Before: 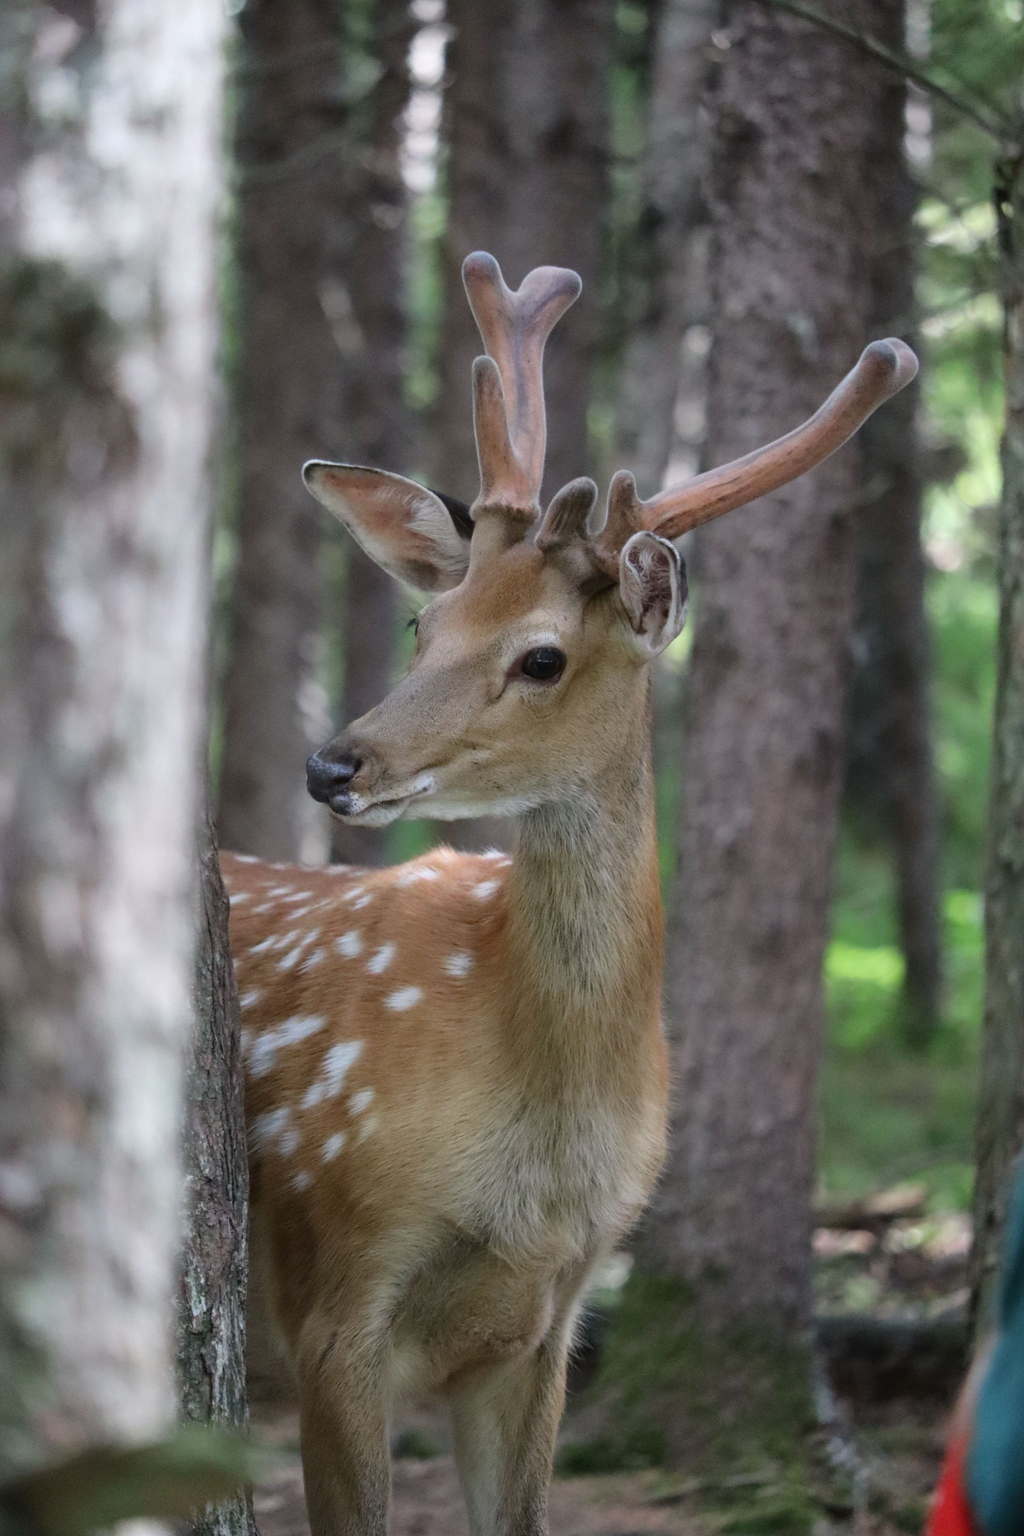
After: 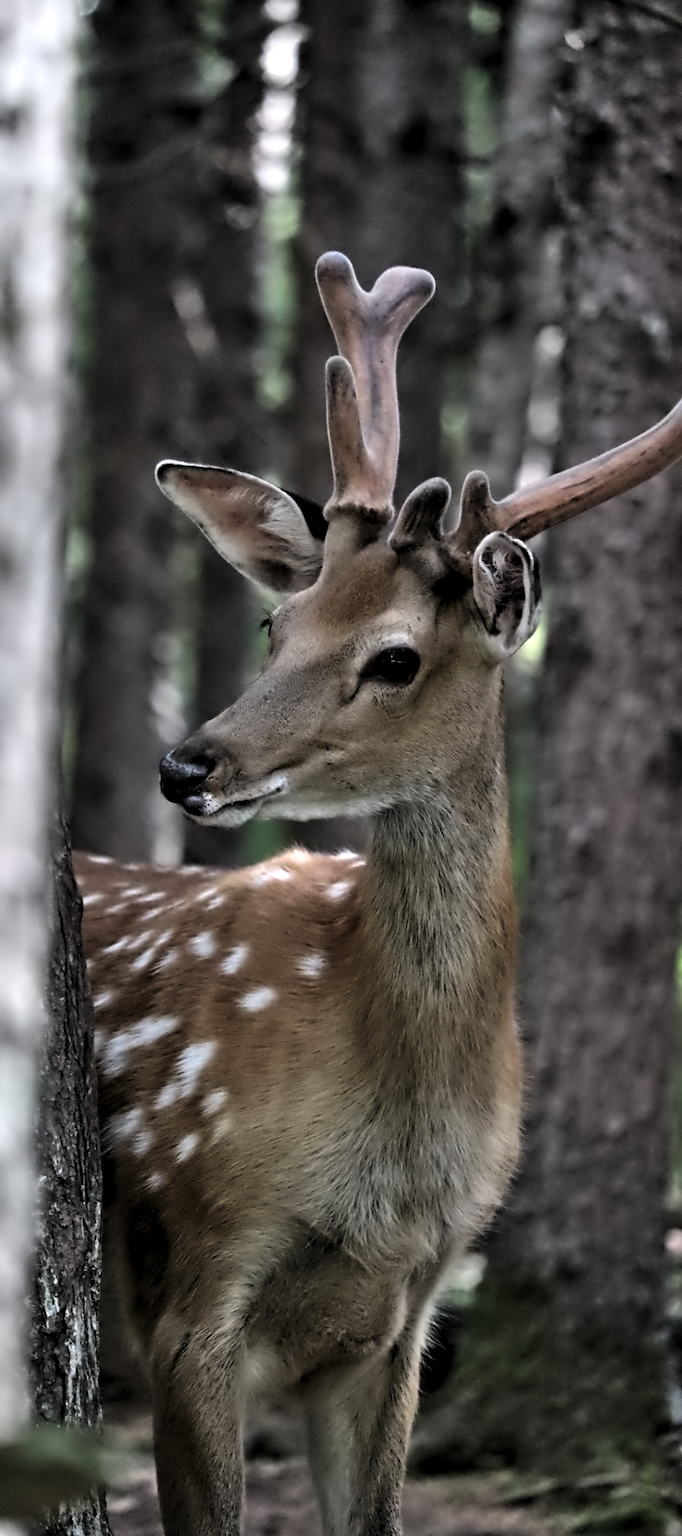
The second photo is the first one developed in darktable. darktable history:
contrast equalizer: y [[0.5, 0.542, 0.583, 0.625, 0.667, 0.708], [0.5 ×6], [0.5 ×6], [0, 0.033, 0.067, 0.1, 0.133, 0.167], [0, 0.05, 0.1, 0.15, 0.2, 0.25]]
levels: levels [0.101, 0.578, 0.953]
crop and rotate: left 14.362%, right 18.973%
shadows and highlights: low approximation 0.01, soften with gaussian
